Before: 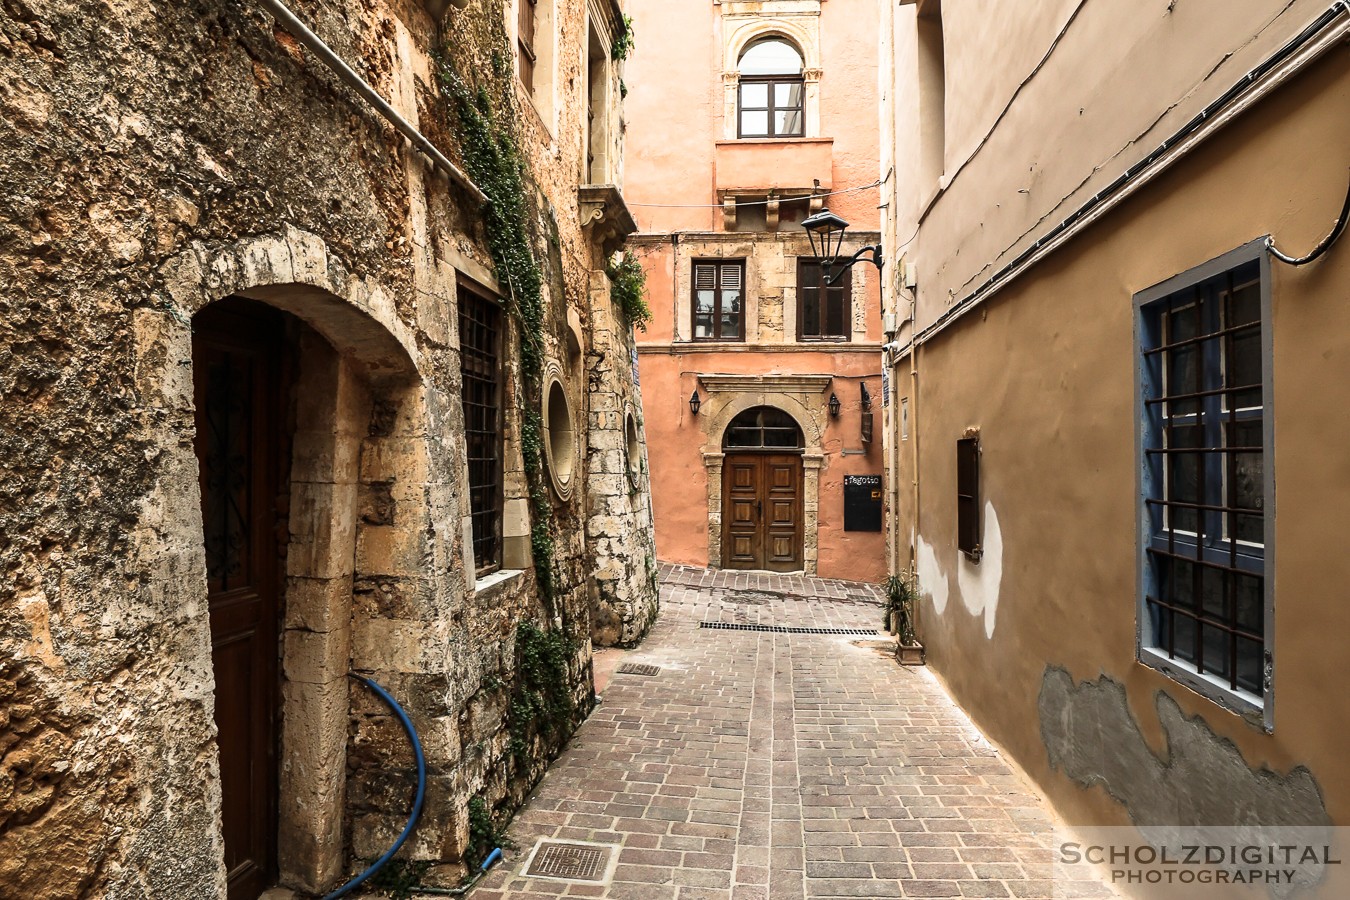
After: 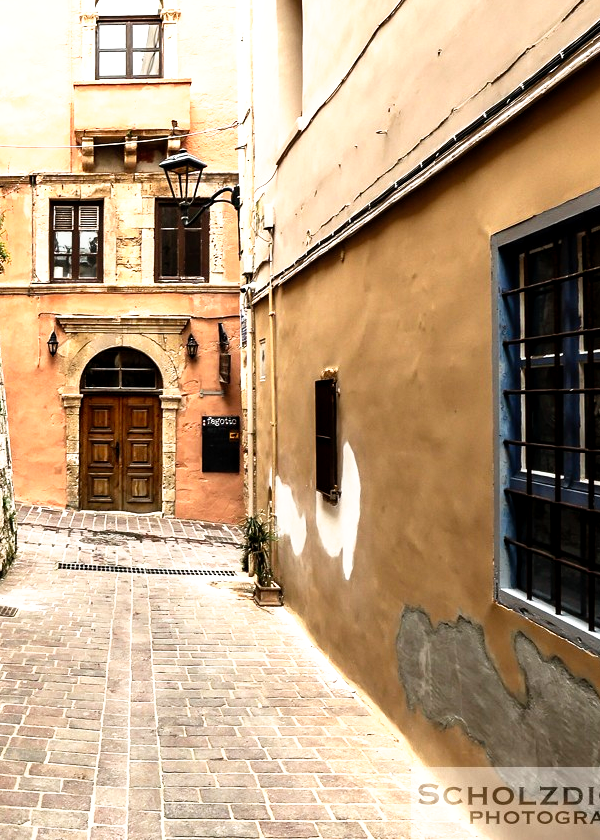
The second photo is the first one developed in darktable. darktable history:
exposure: black level correction 0.005, exposure 0.417 EV, compensate highlight preservation false
tone equalizer: on, module defaults
tone curve: curves: ch0 [(0, 0) (0.003, 0.001) (0.011, 0.005) (0.025, 0.011) (0.044, 0.02) (0.069, 0.031) (0.1, 0.045) (0.136, 0.078) (0.177, 0.124) (0.224, 0.18) (0.277, 0.245) (0.335, 0.315) (0.399, 0.393) (0.468, 0.477) (0.543, 0.569) (0.623, 0.666) (0.709, 0.771) (0.801, 0.871) (0.898, 0.965) (1, 1)], preserve colors none
crop: left 47.628%, top 6.643%, right 7.874%
